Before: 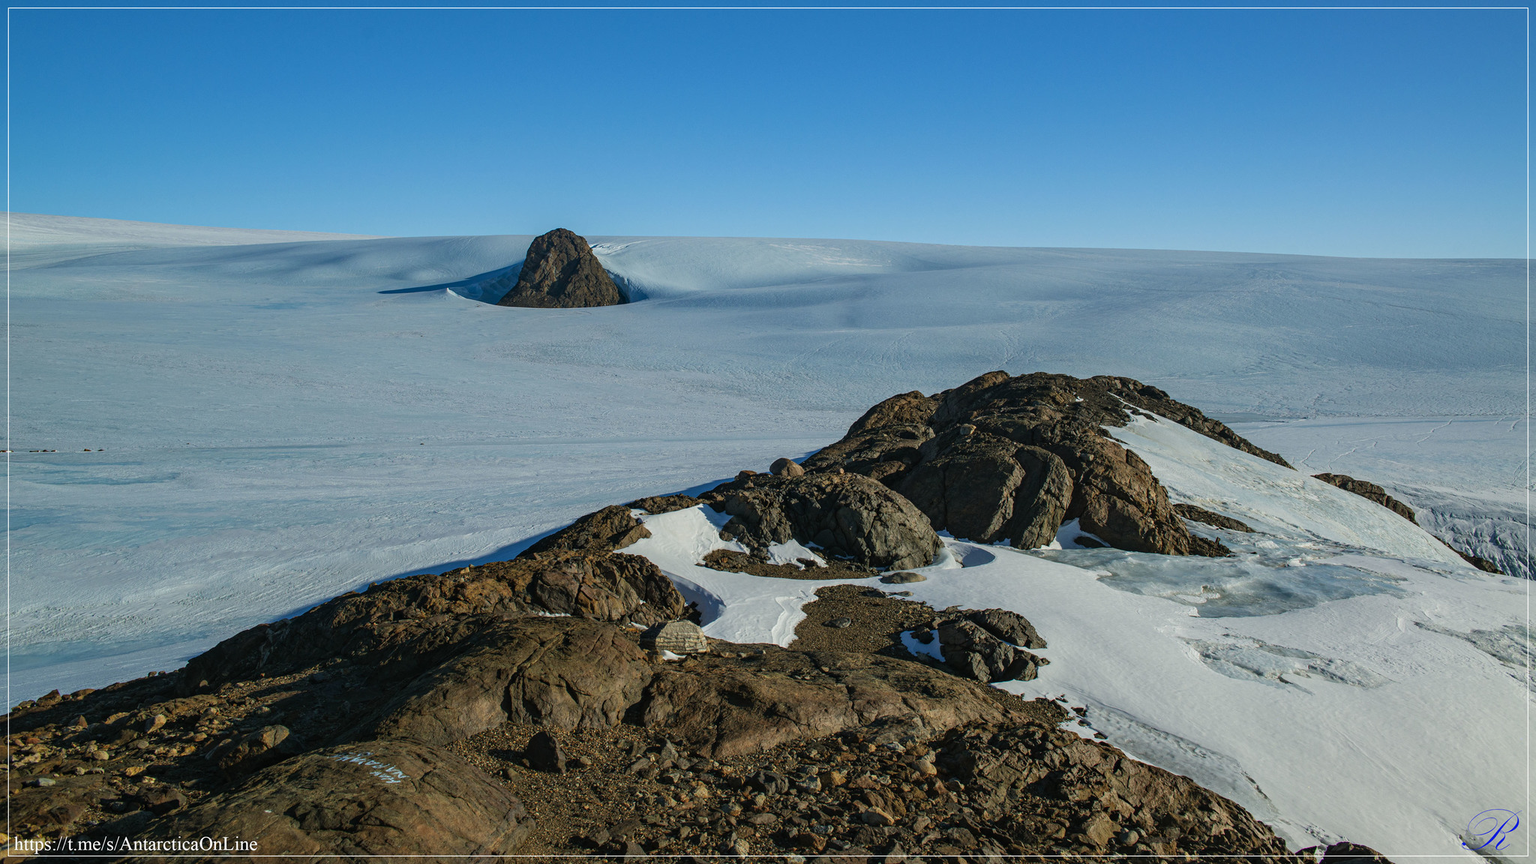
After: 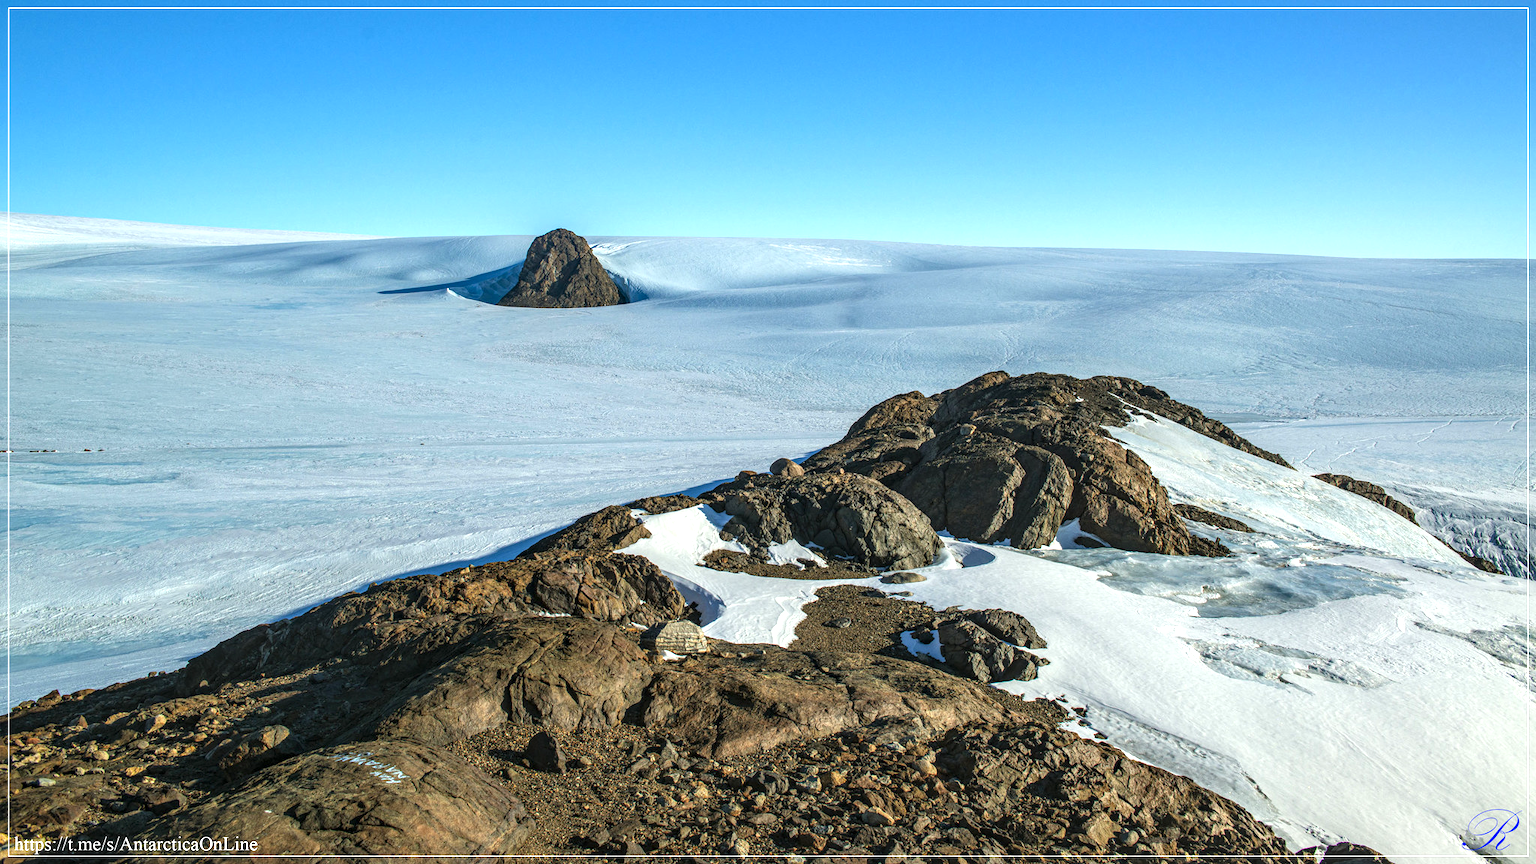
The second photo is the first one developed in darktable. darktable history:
local contrast: detail 130%
exposure: black level correction 0, exposure 1 EV, compensate highlight preservation false
tone equalizer: on, module defaults
